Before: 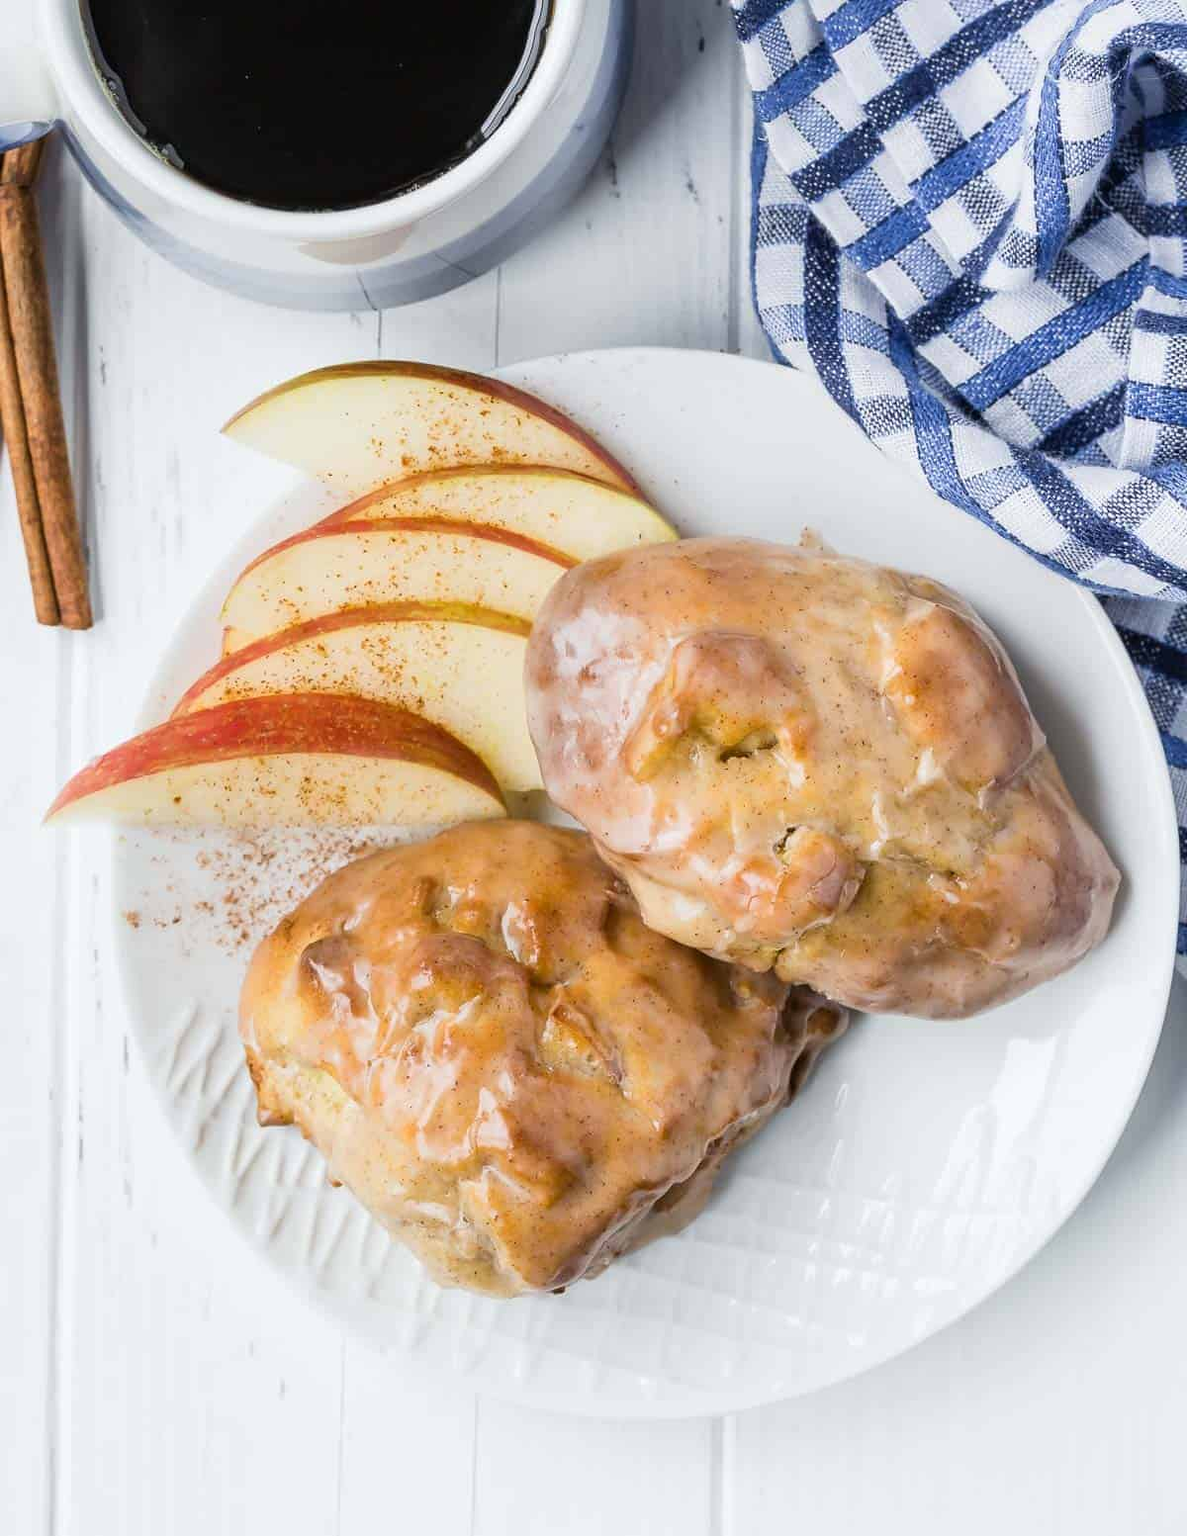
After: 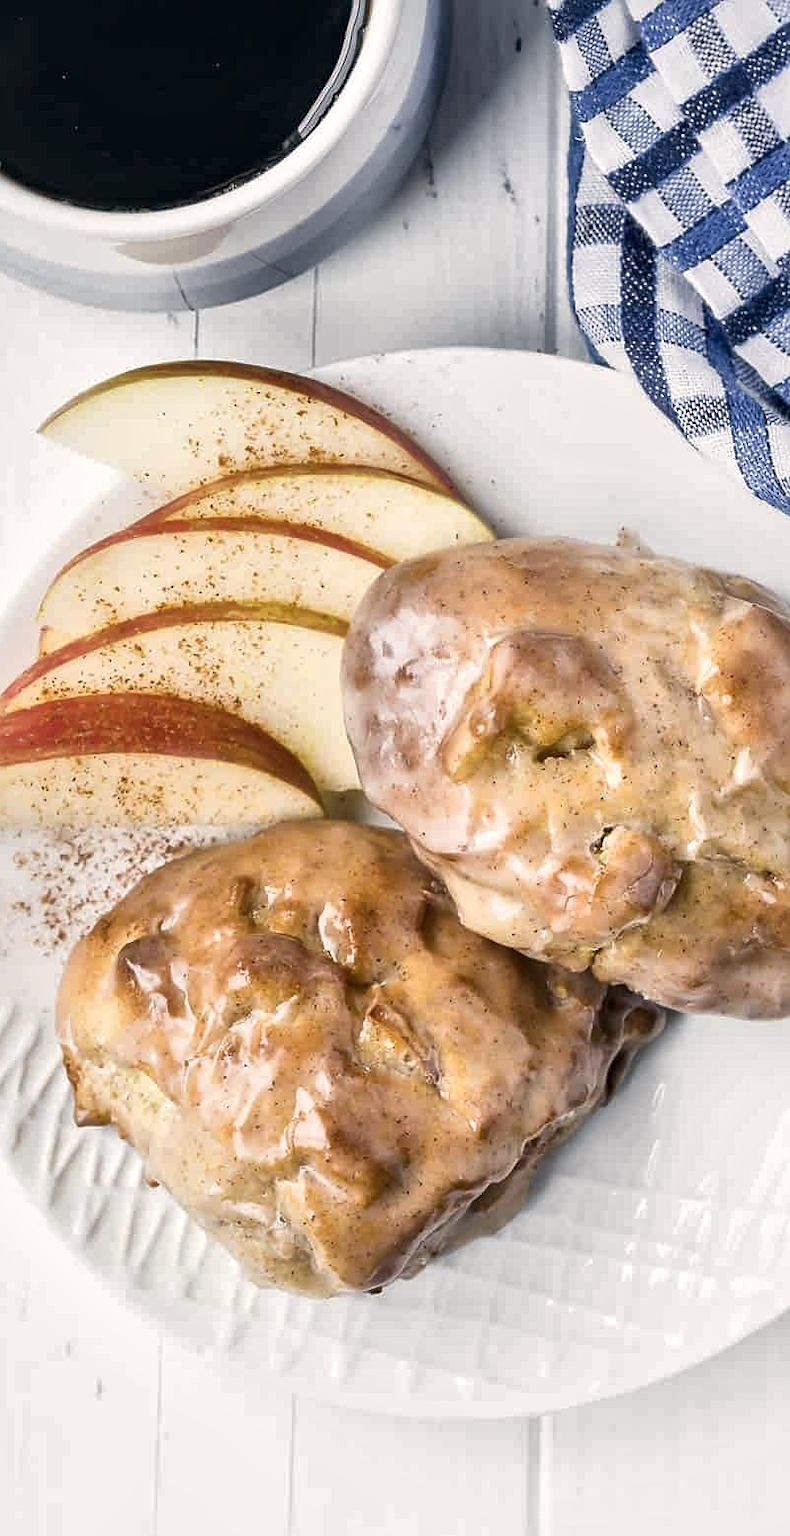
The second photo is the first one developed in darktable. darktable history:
local contrast: mode bilateral grid, contrast 19, coarseness 49, detail 172%, midtone range 0.2
crop and rotate: left 15.46%, right 17.908%
sharpen: amount 0.217
color correction: highlights a* 2.93, highlights b* 4.99, shadows a* -2.27, shadows b* -4.81, saturation 0.796
